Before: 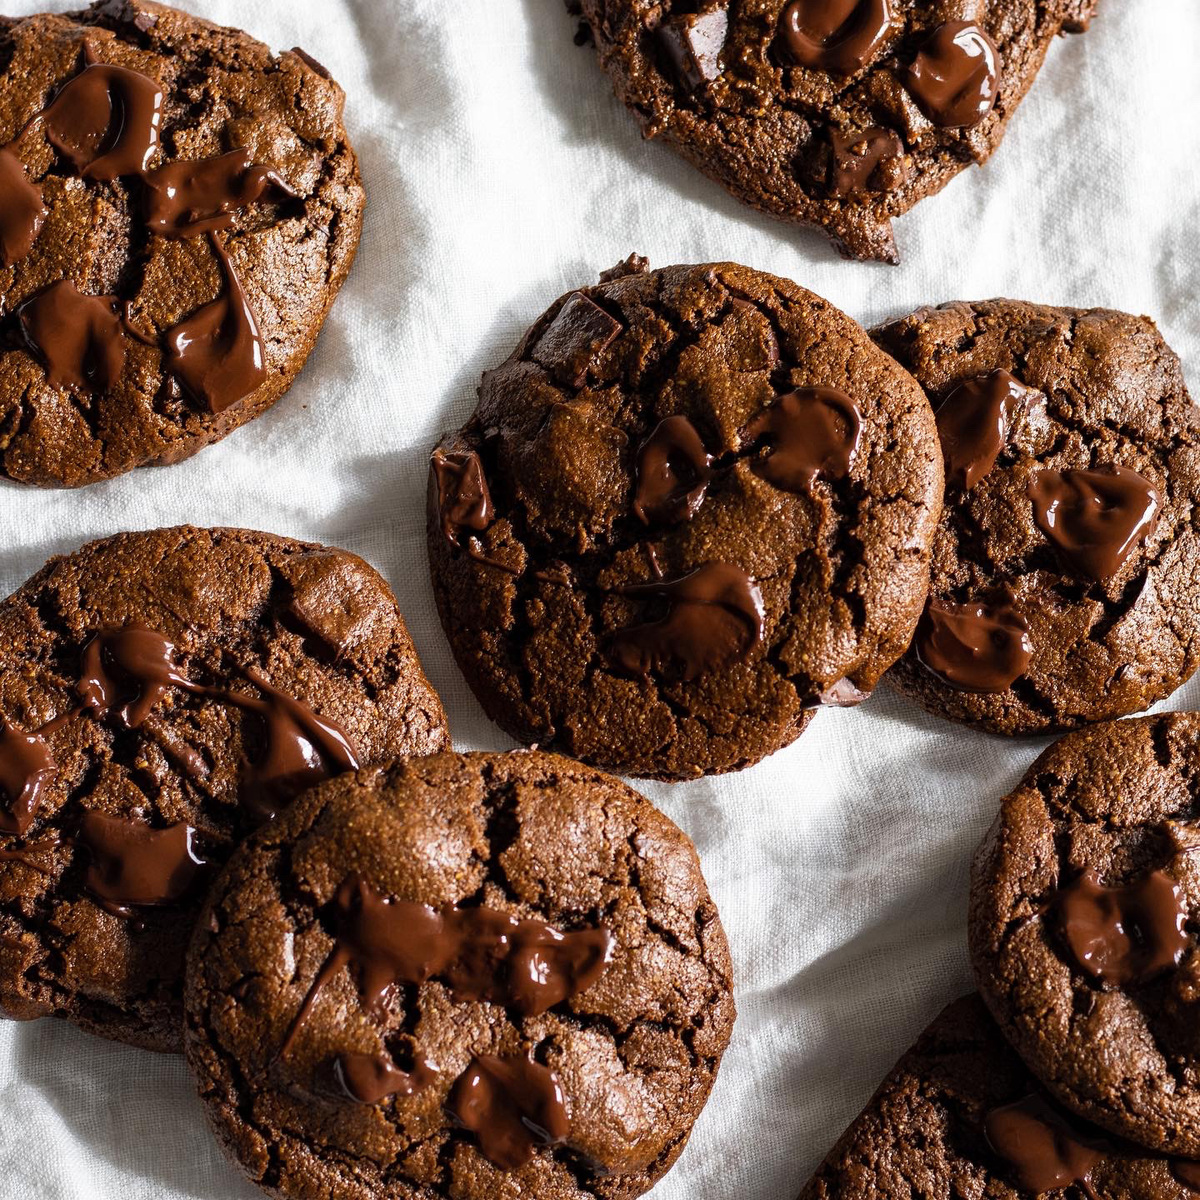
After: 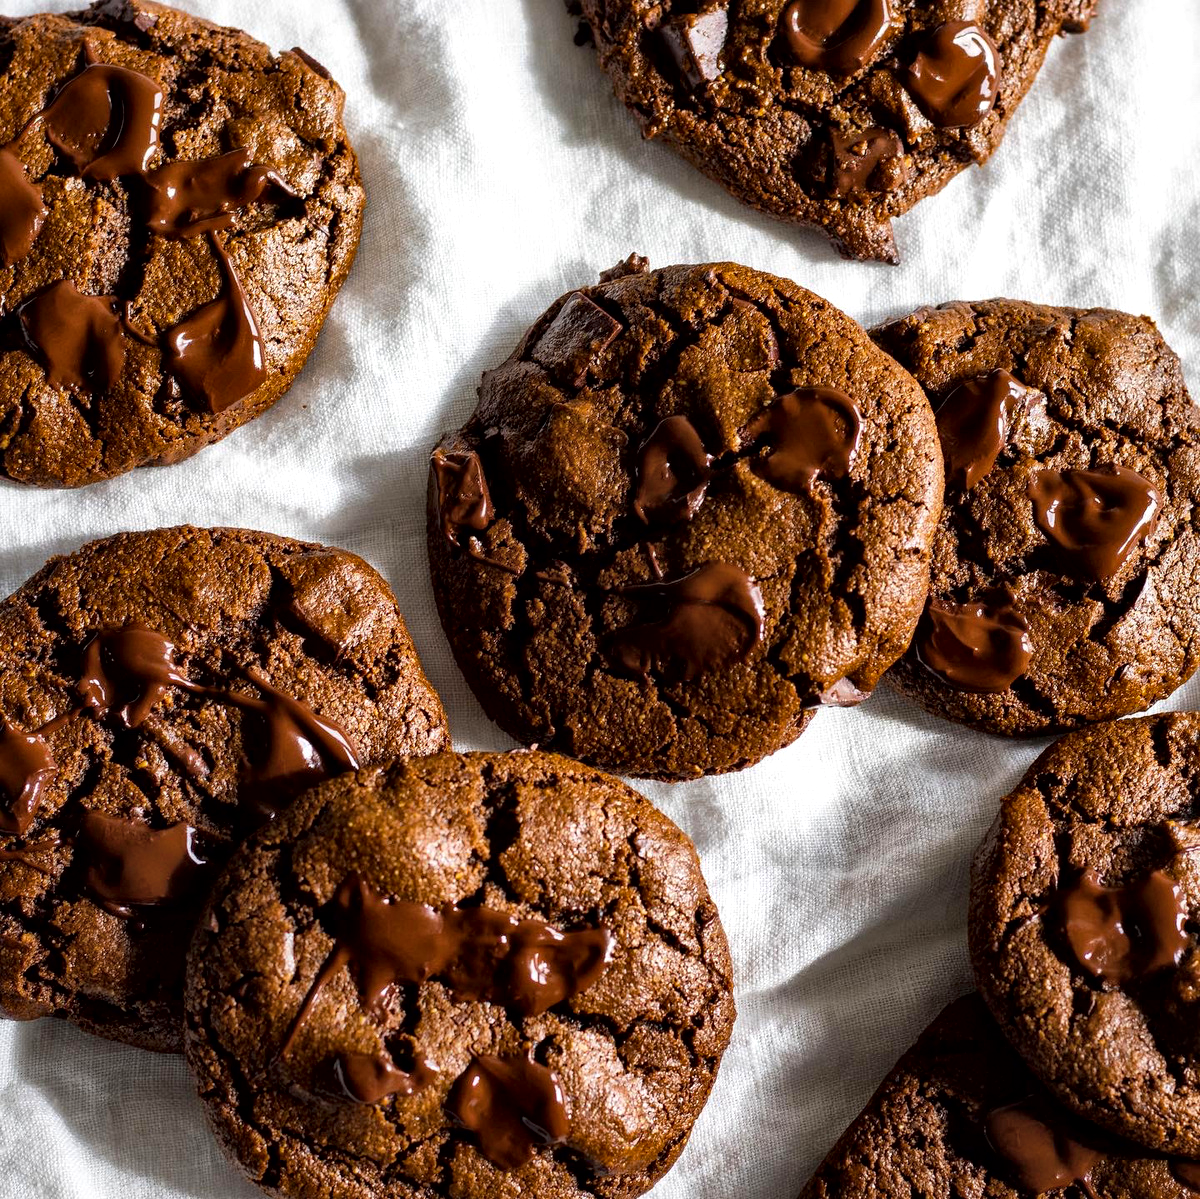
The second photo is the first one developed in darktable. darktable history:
local contrast: mode bilateral grid, contrast 20, coarseness 50, detail 171%, midtone range 0.2
crop: bottom 0.071%
color balance rgb: perceptual saturation grading › global saturation 20%, global vibrance 10%
